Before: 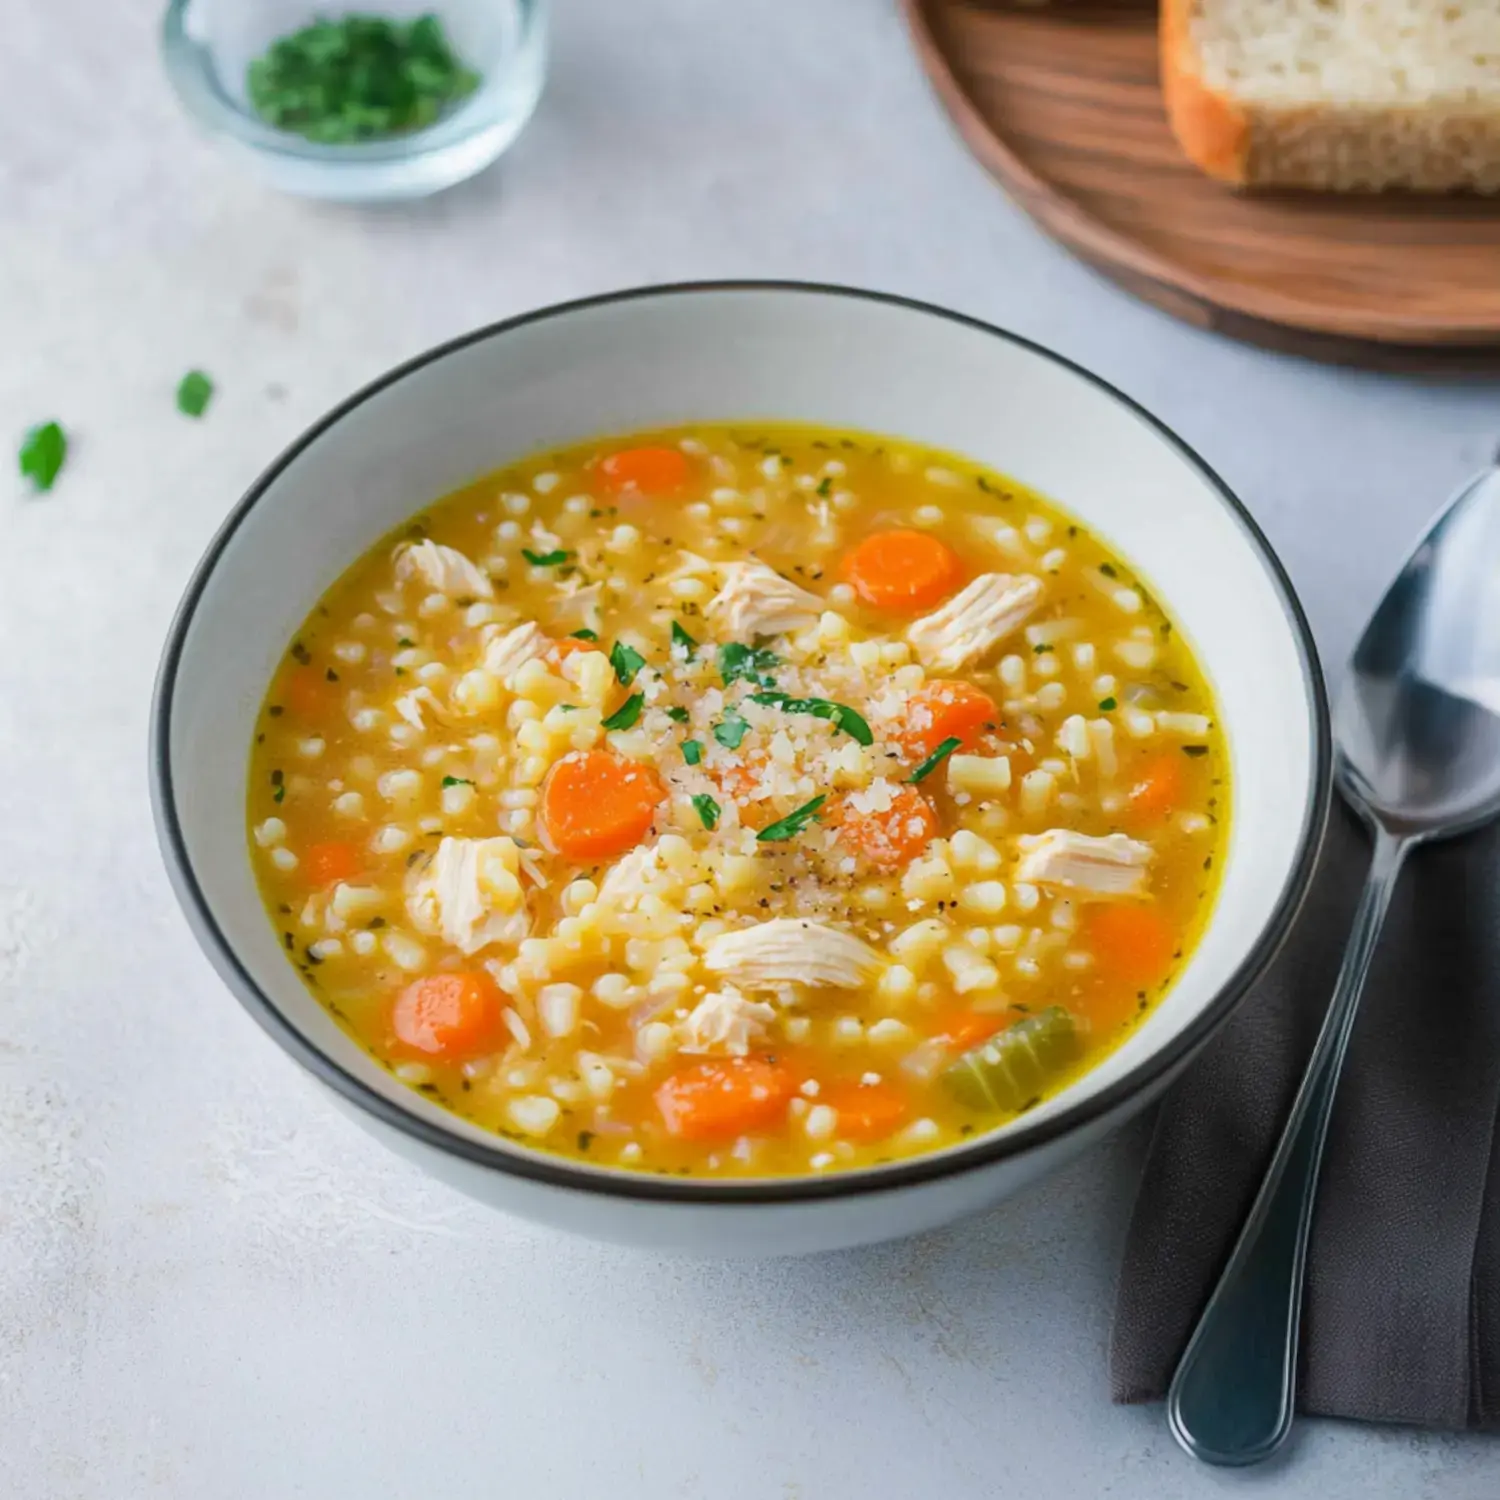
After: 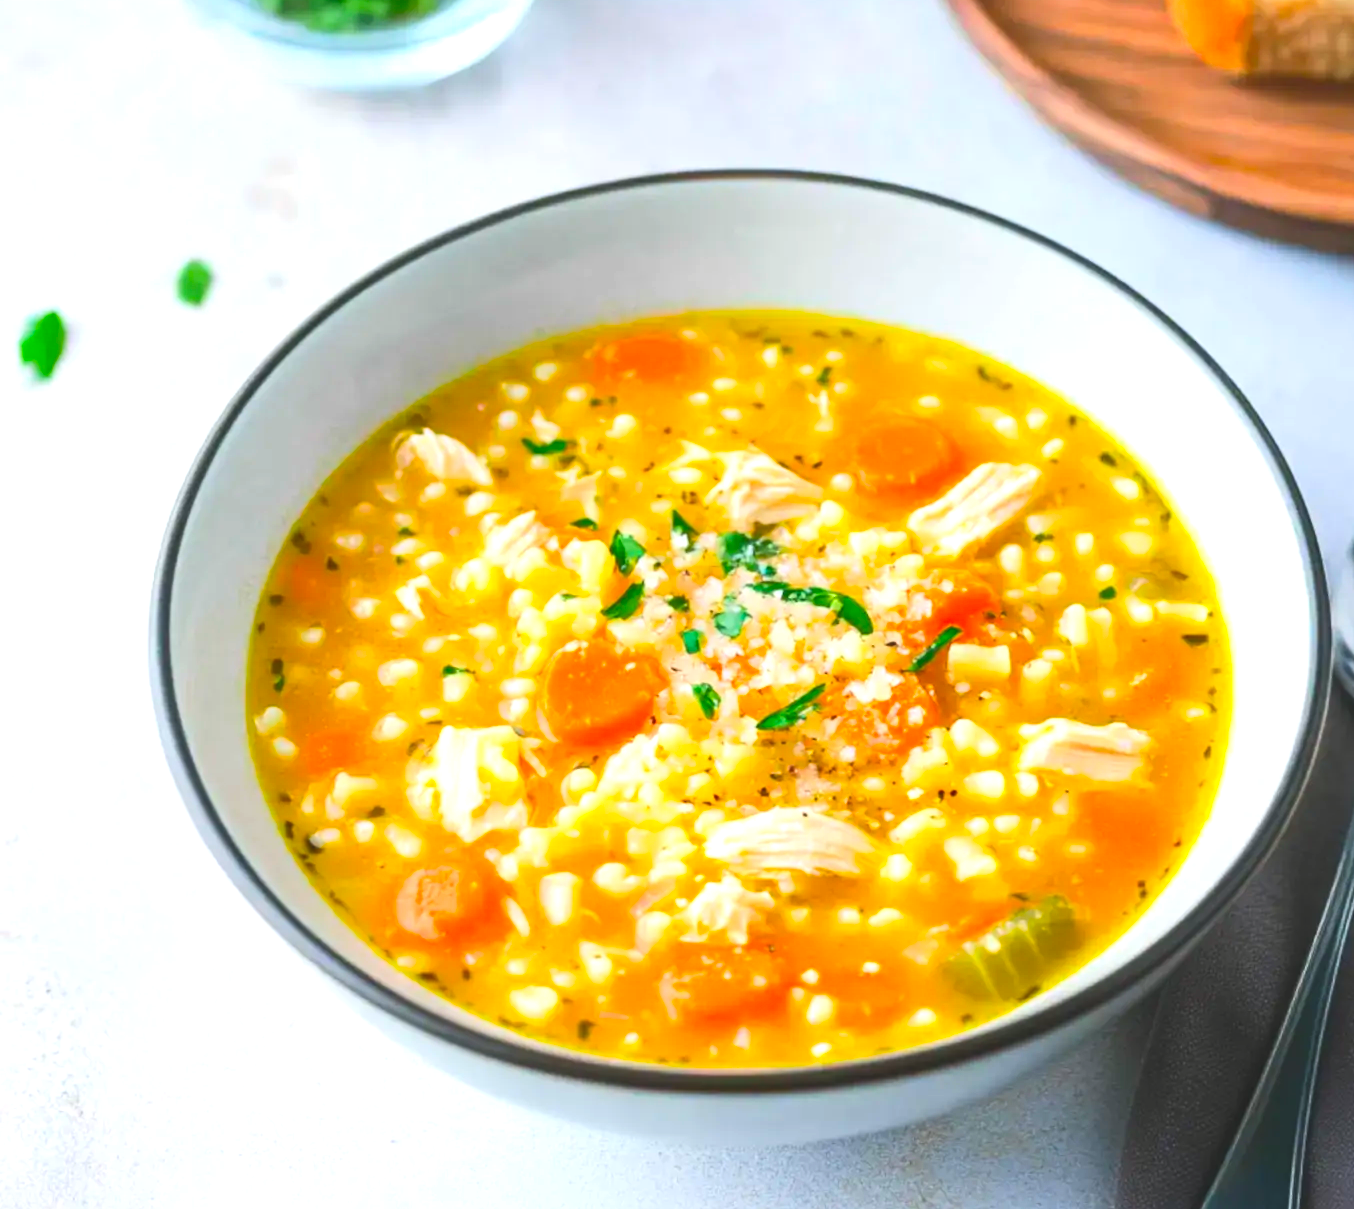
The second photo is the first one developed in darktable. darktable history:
crop: top 7.44%, right 9.73%, bottom 11.936%
contrast brightness saturation: contrast 0.043, saturation 0.162
exposure: black level correction -0.006, exposure 1 EV, compensate exposure bias true, compensate highlight preservation false
color balance rgb: shadows lift › chroma 0.926%, shadows lift › hue 112.82°, perceptual saturation grading › global saturation 25.772%, perceptual brilliance grading › highlights 14.291%, perceptual brilliance grading › mid-tones -5.584%, perceptual brilliance grading › shadows -26.583%, contrast -29.735%
